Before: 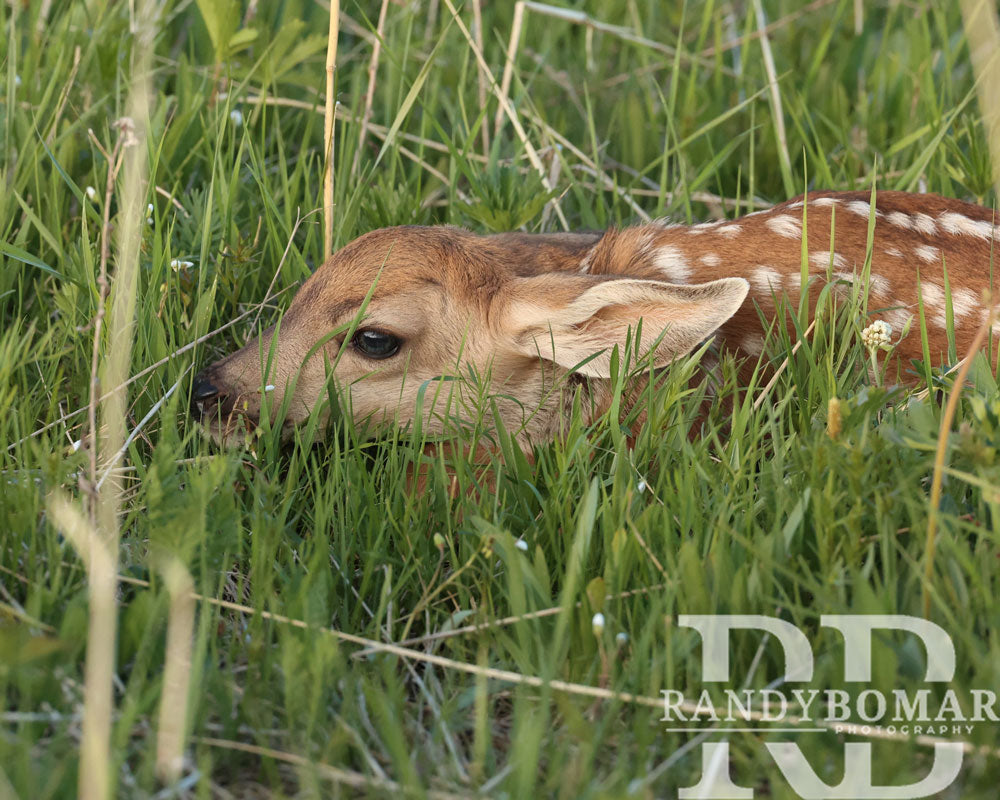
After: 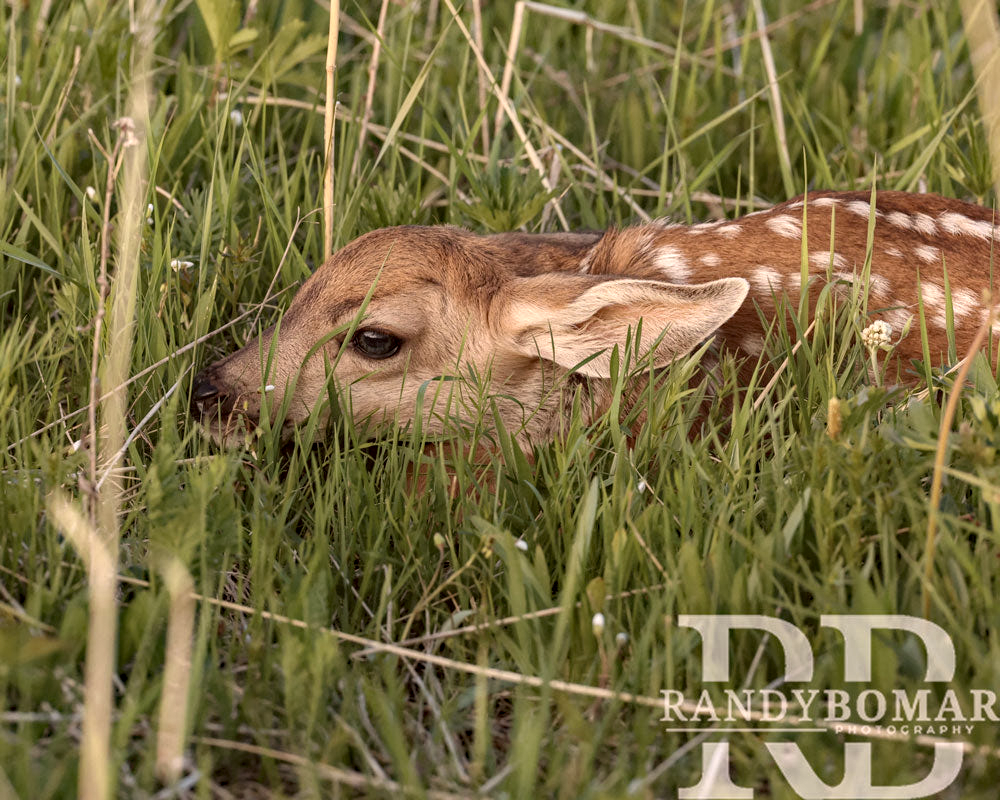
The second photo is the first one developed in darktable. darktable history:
color correction: highlights a* 10.18, highlights b* 9.63, shadows a* 7.94, shadows b* 7.76, saturation 0.766
haze removal: strength 0.299, distance 0.246, compatibility mode true, adaptive false
local contrast: on, module defaults
